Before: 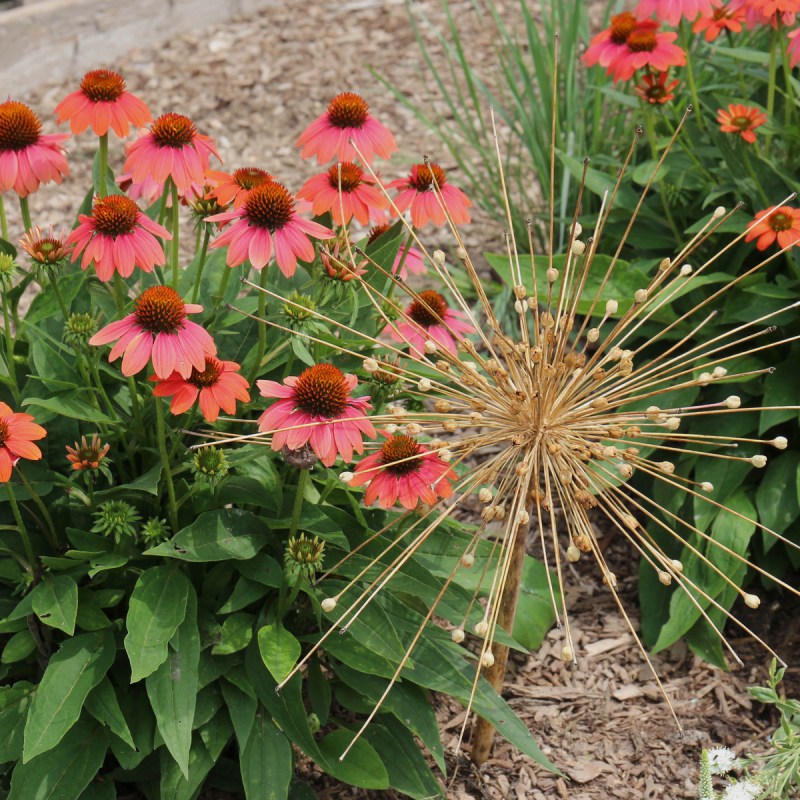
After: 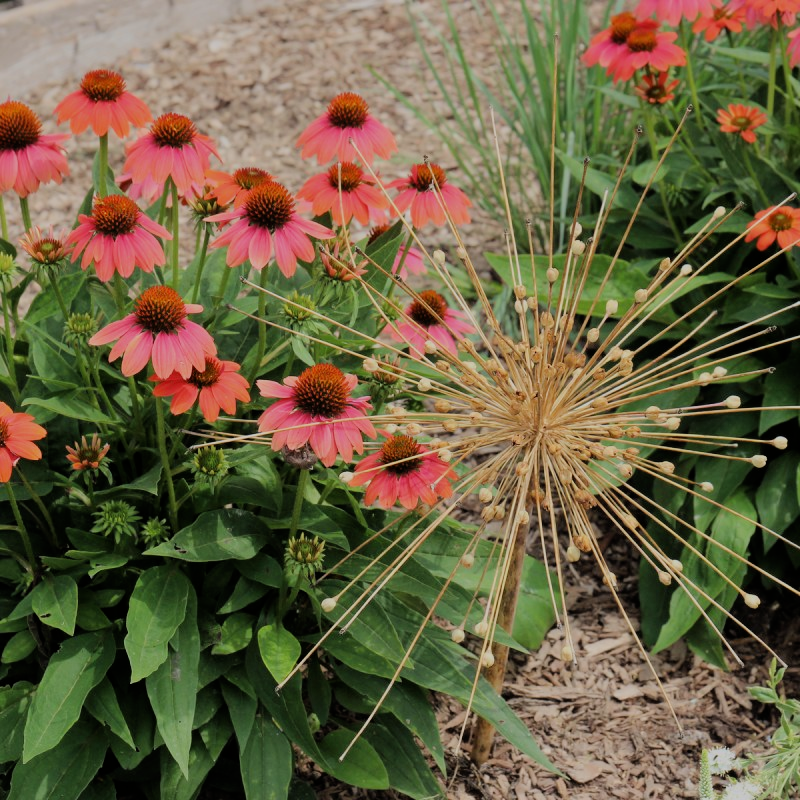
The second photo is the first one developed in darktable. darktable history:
filmic rgb: black relative exposure -7.11 EV, white relative exposure 5.38 EV, hardness 3.03, color science v6 (2022), iterations of high-quality reconstruction 0
